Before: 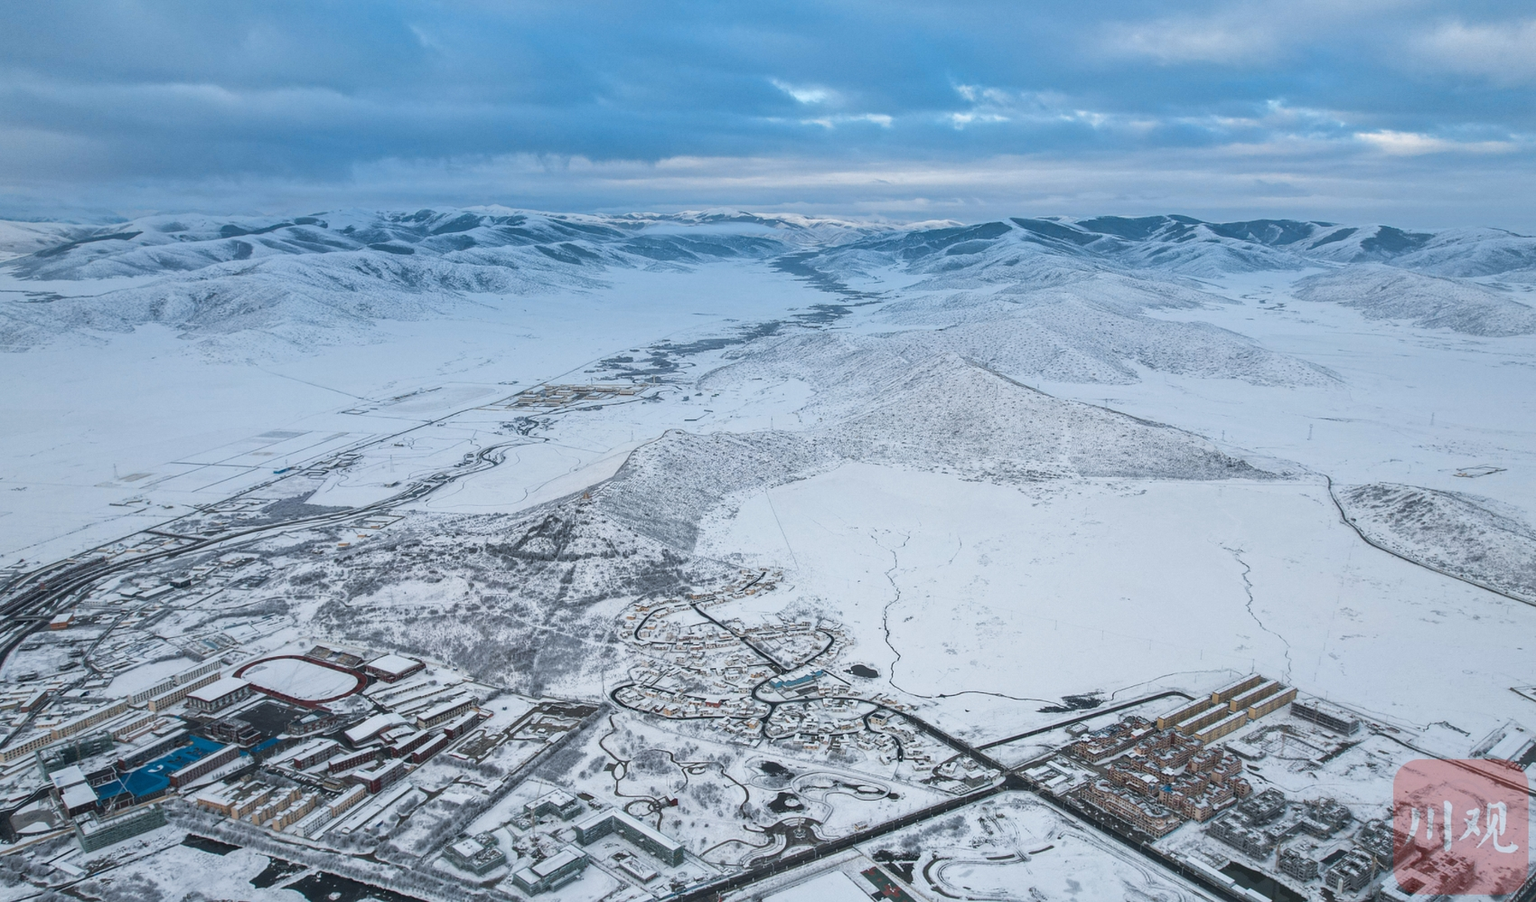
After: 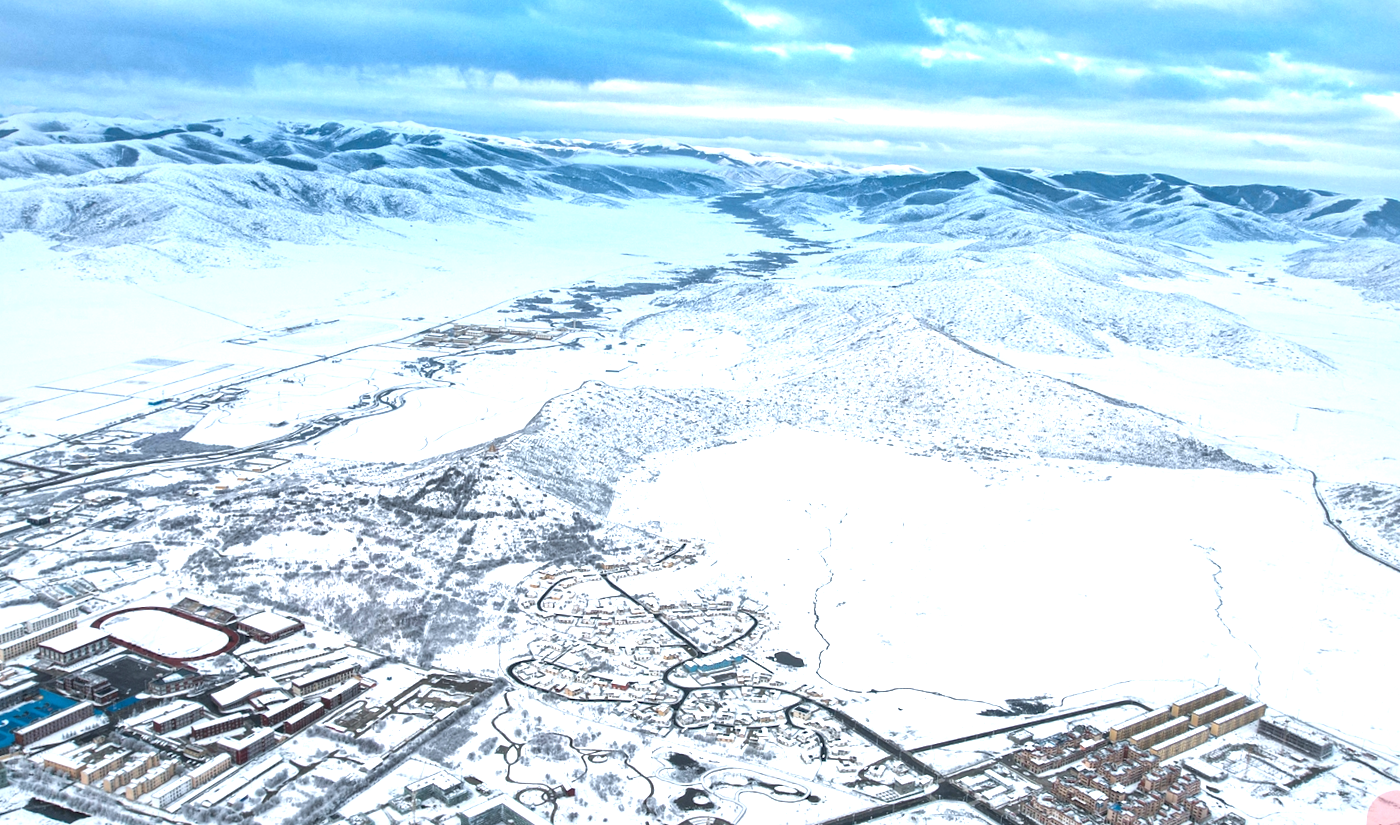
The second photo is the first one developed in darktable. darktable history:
local contrast: mode bilateral grid, contrast 25, coarseness 60, detail 151%, midtone range 0.2
crop and rotate: angle -3.15°, left 5.286%, top 5.183%, right 4.707%, bottom 4.53%
exposure: black level correction 0, exposure 1.103 EV, compensate highlight preservation false
